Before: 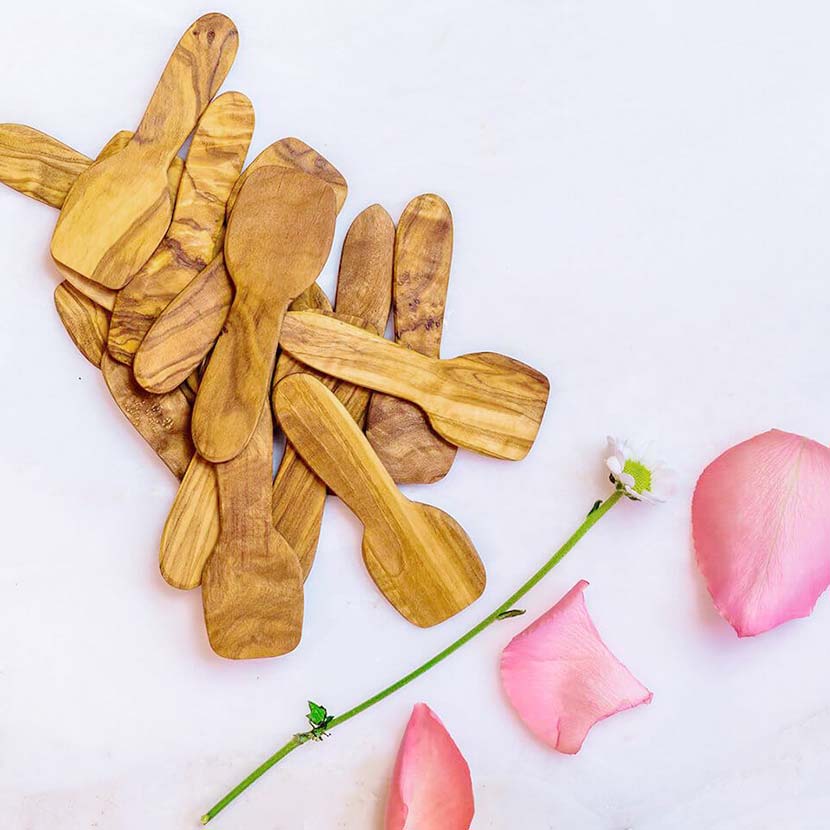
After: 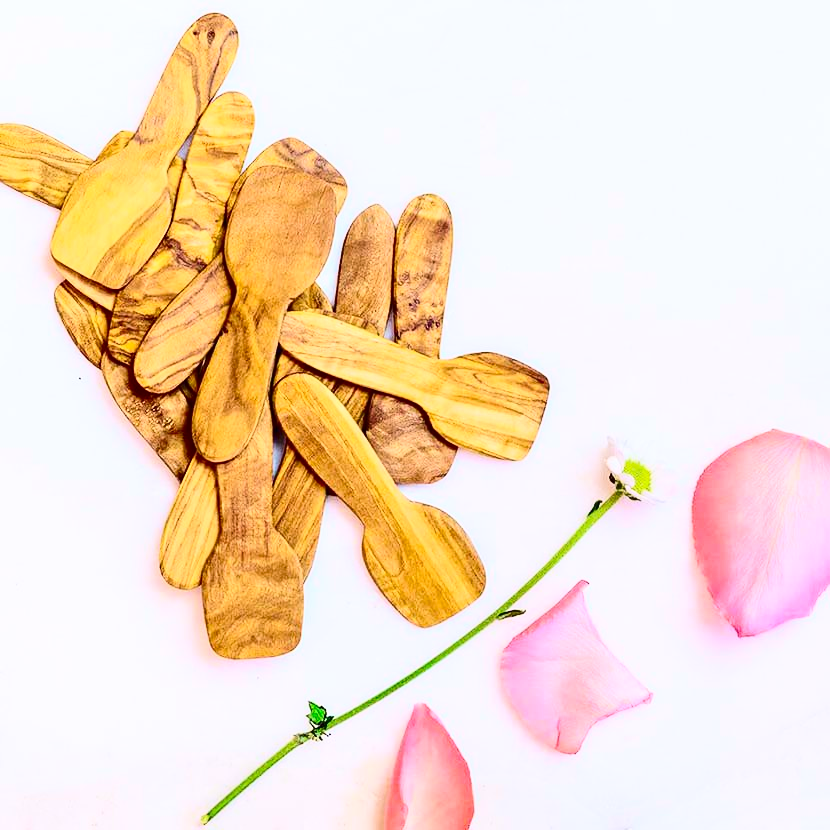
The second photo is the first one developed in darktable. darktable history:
contrast brightness saturation: contrast 0.398, brightness 0.041, saturation 0.258
